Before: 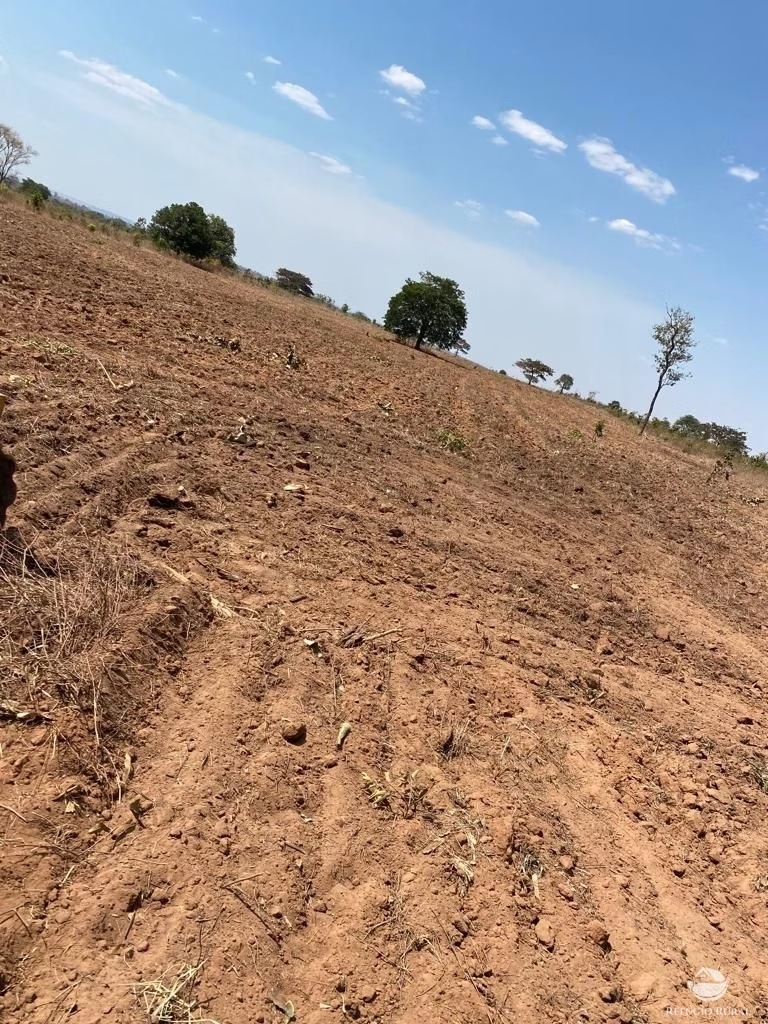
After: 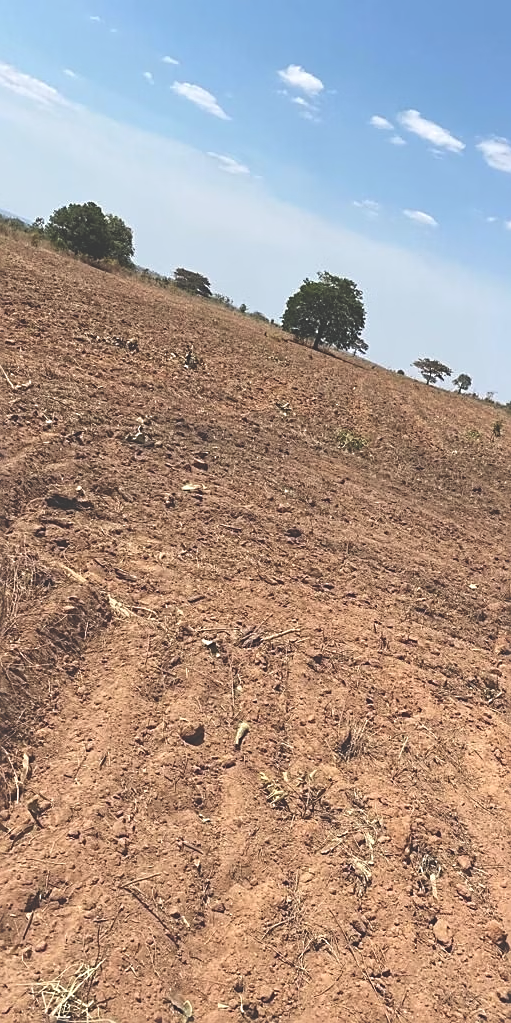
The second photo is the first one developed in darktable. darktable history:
crop and rotate: left 13.372%, right 20.024%
exposure: black level correction -0.04, exposure 0.061 EV, compensate highlight preservation false
sharpen: on, module defaults
